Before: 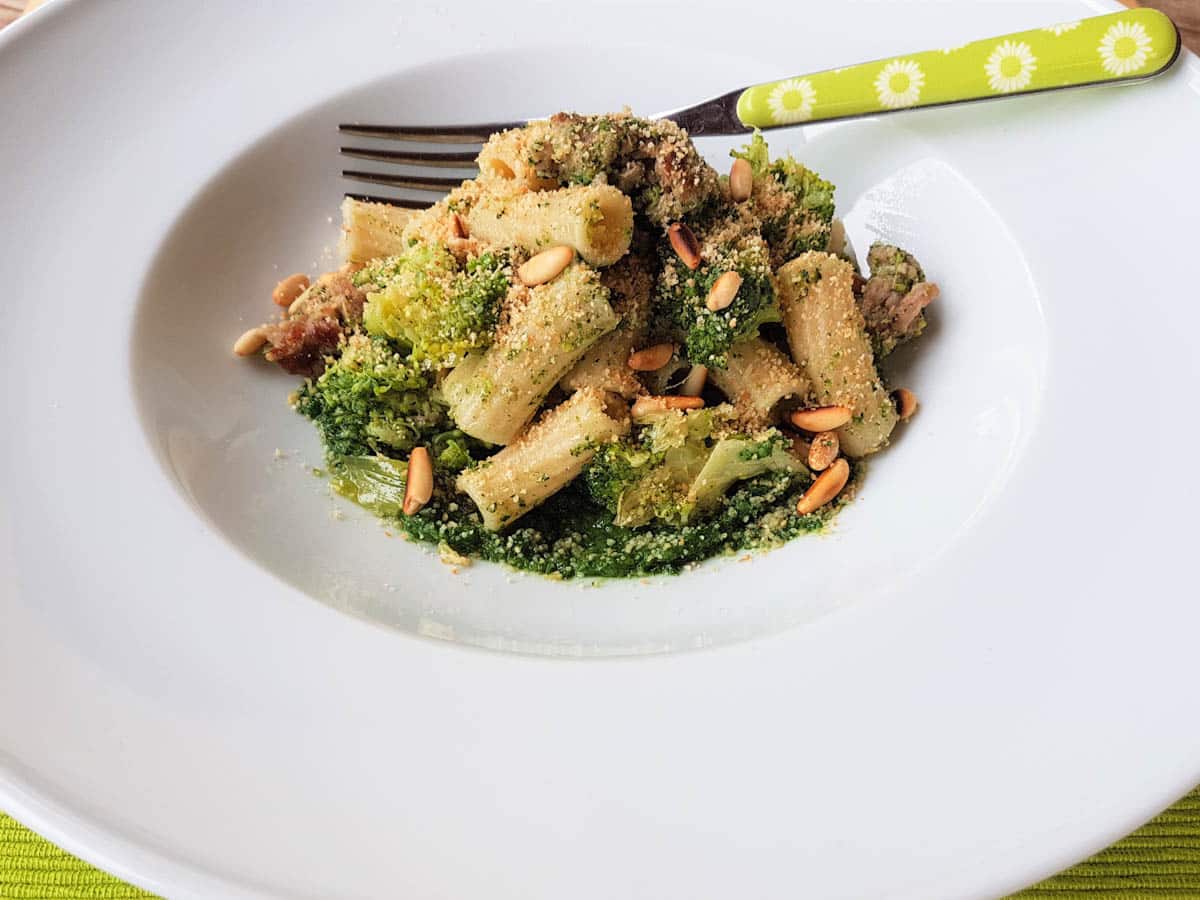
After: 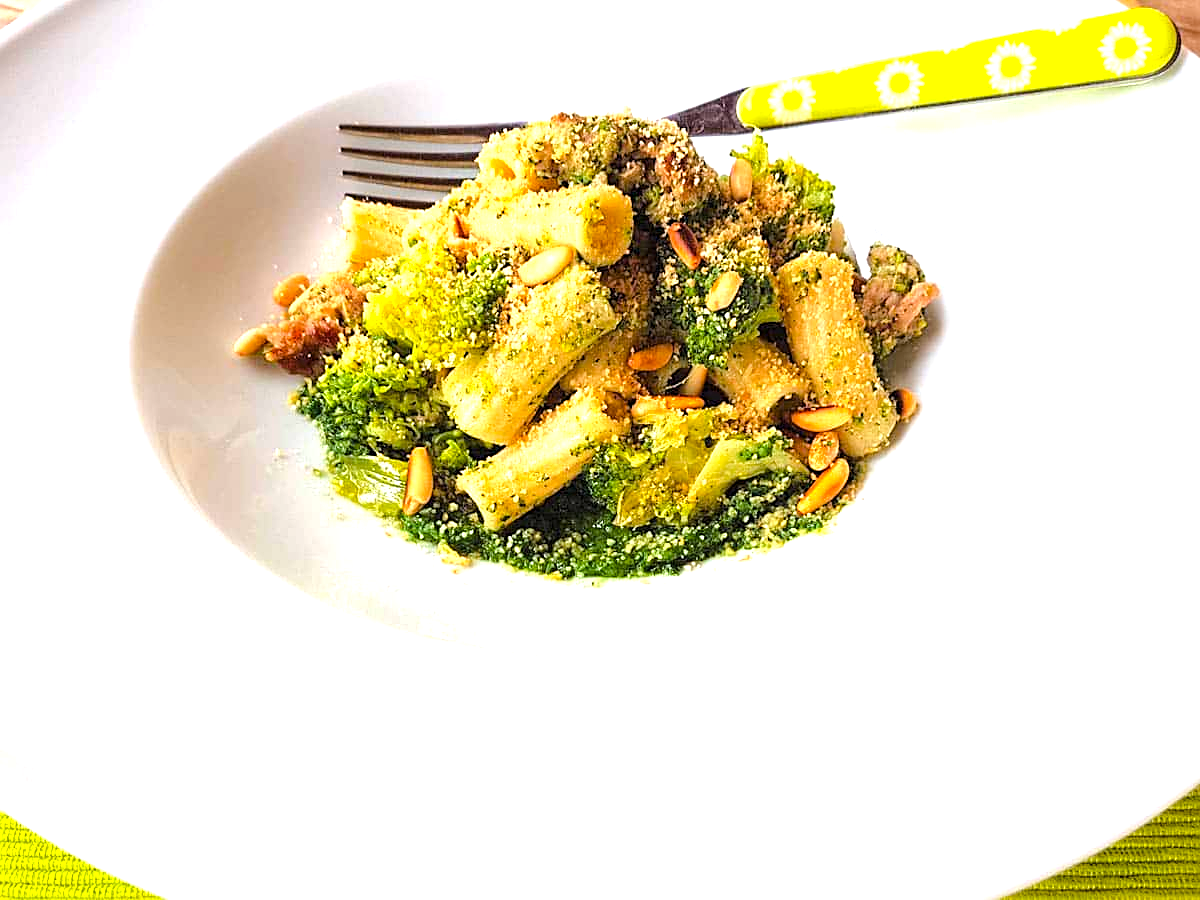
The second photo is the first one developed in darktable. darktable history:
exposure: black level correction 0, exposure 0.95 EV, compensate exposure bias true, compensate highlight preservation false
sharpen: on, module defaults
color balance rgb: perceptual saturation grading › global saturation 25%, perceptual brilliance grading › mid-tones 10%, perceptual brilliance grading › shadows 15%, global vibrance 20%
